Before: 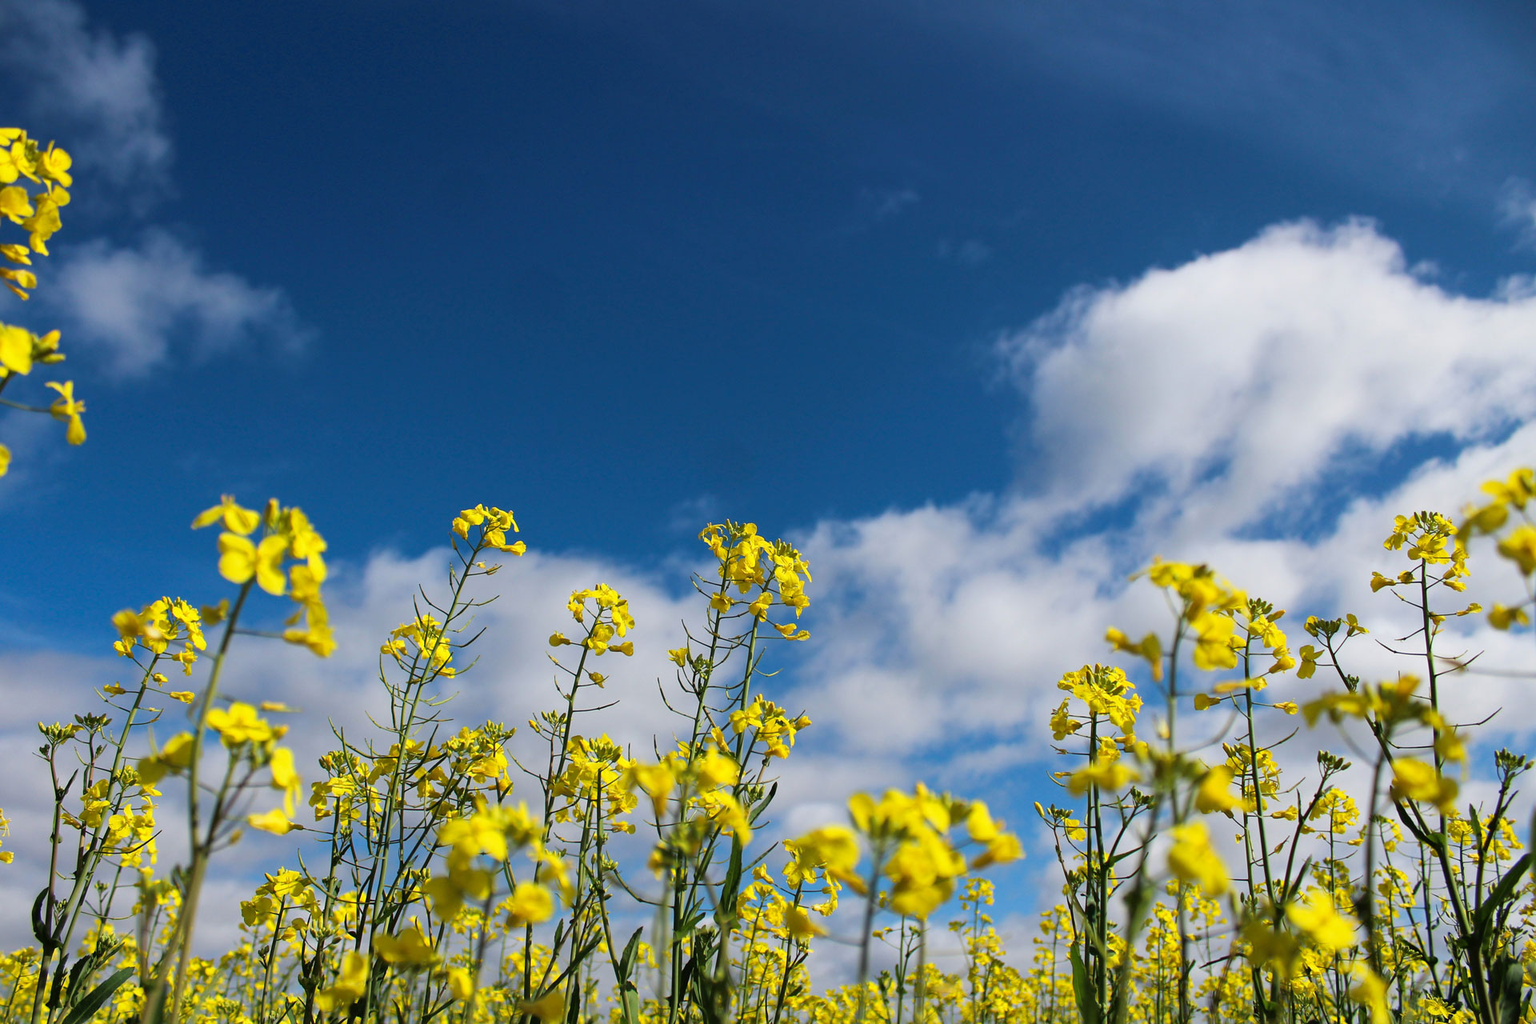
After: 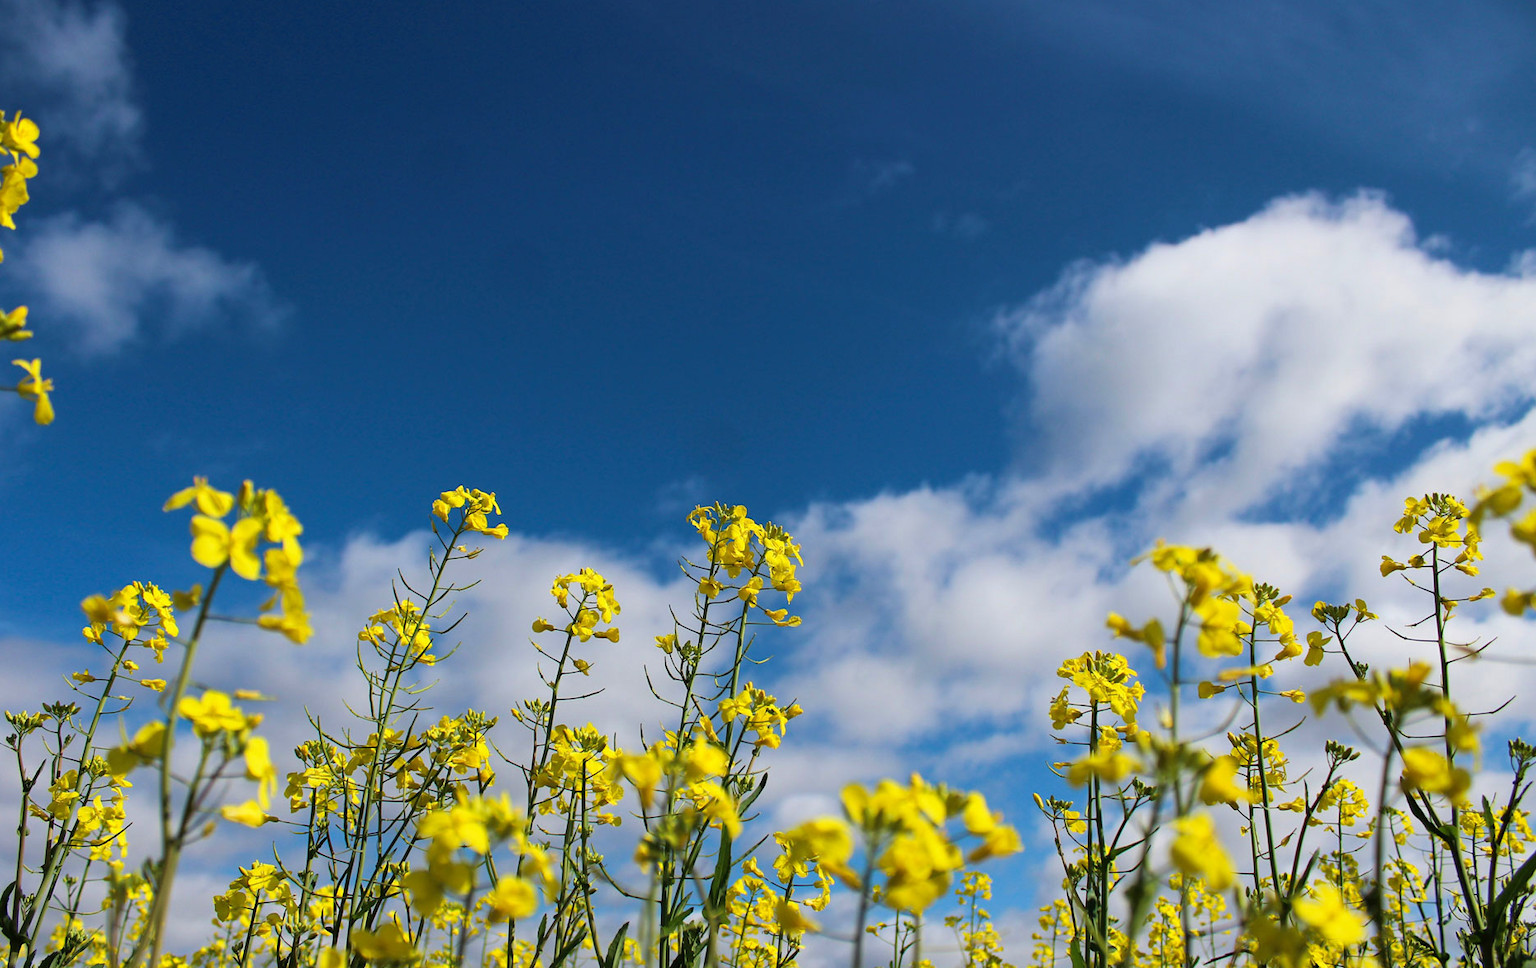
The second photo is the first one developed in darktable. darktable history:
crop: left 2.202%, top 3.348%, right 0.901%, bottom 4.942%
velvia: strength 15.01%
